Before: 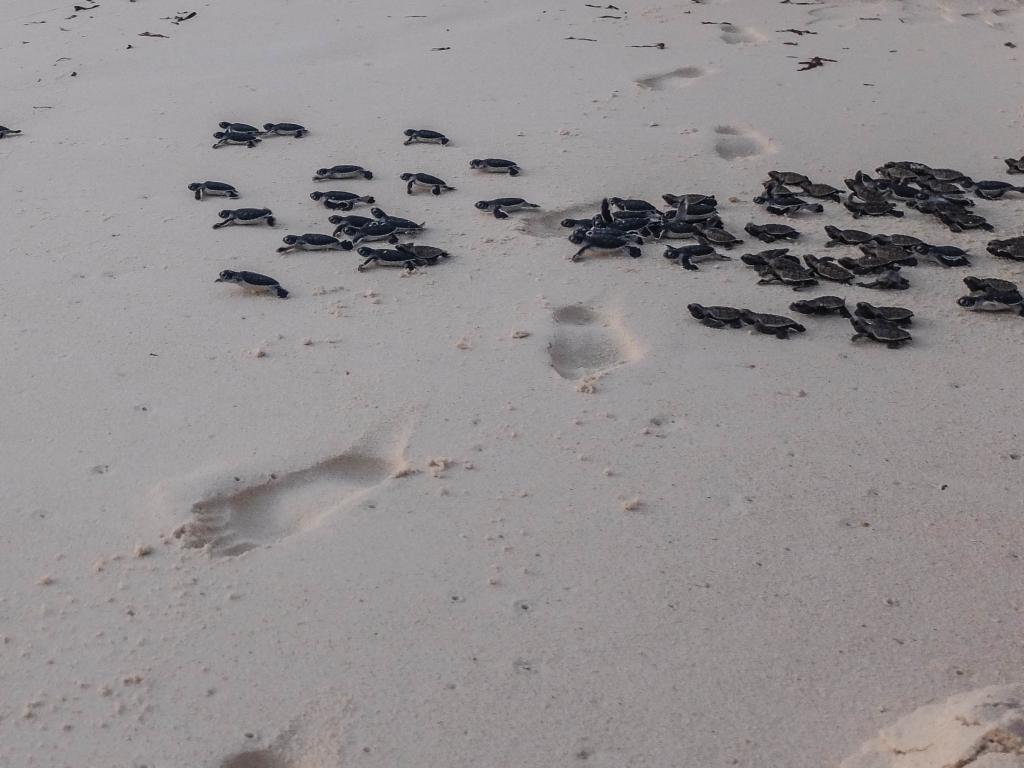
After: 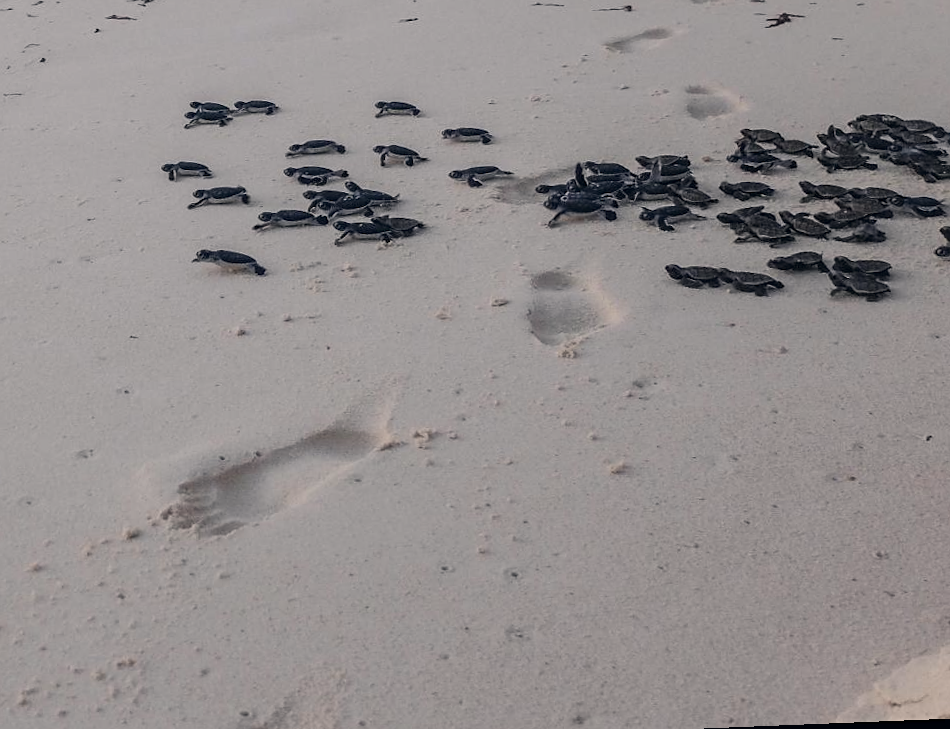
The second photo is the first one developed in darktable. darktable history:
rotate and perspective: rotation -2.29°, automatic cropping off
crop: left 3.305%, top 6.436%, right 6.389%, bottom 3.258%
sharpen: amount 0.2
color correction: highlights a* 2.75, highlights b* 5, shadows a* -2.04, shadows b* -4.84, saturation 0.8
